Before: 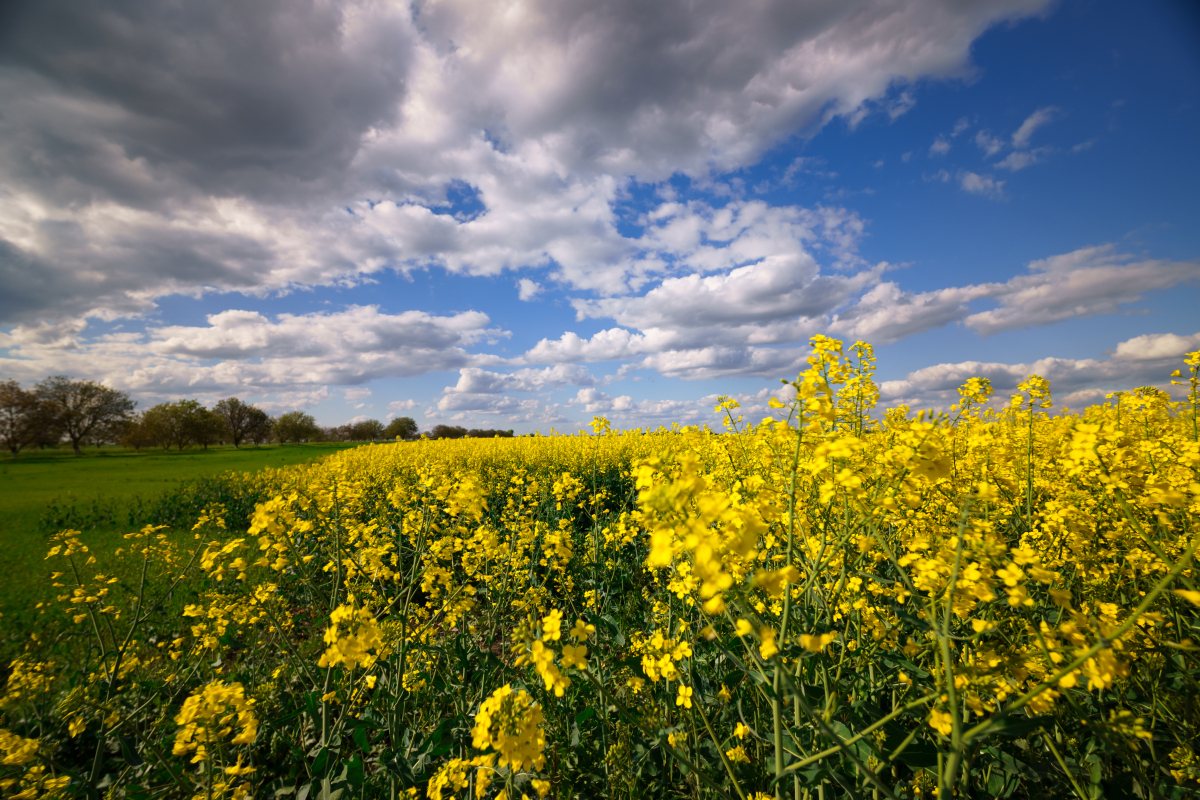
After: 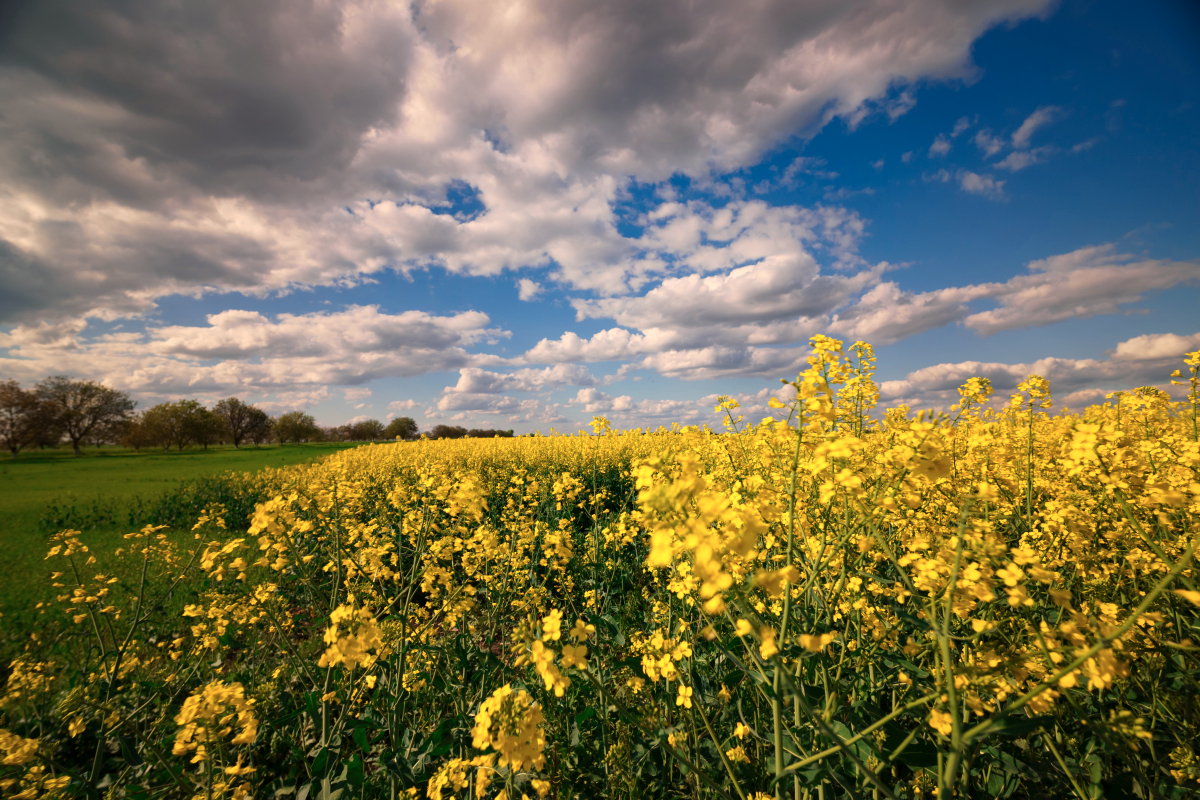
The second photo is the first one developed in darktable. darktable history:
color calibration: output R [0.999, 0.026, -0.11, 0], output G [-0.019, 1.037, -0.099, 0], output B [0.022, -0.023, 0.902, 0], illuminant custom, x 0.367, y 0.392, temperature 4437.75 K, clip negative RGB from gamut false
white balance: red 1.08, blue 0.791
